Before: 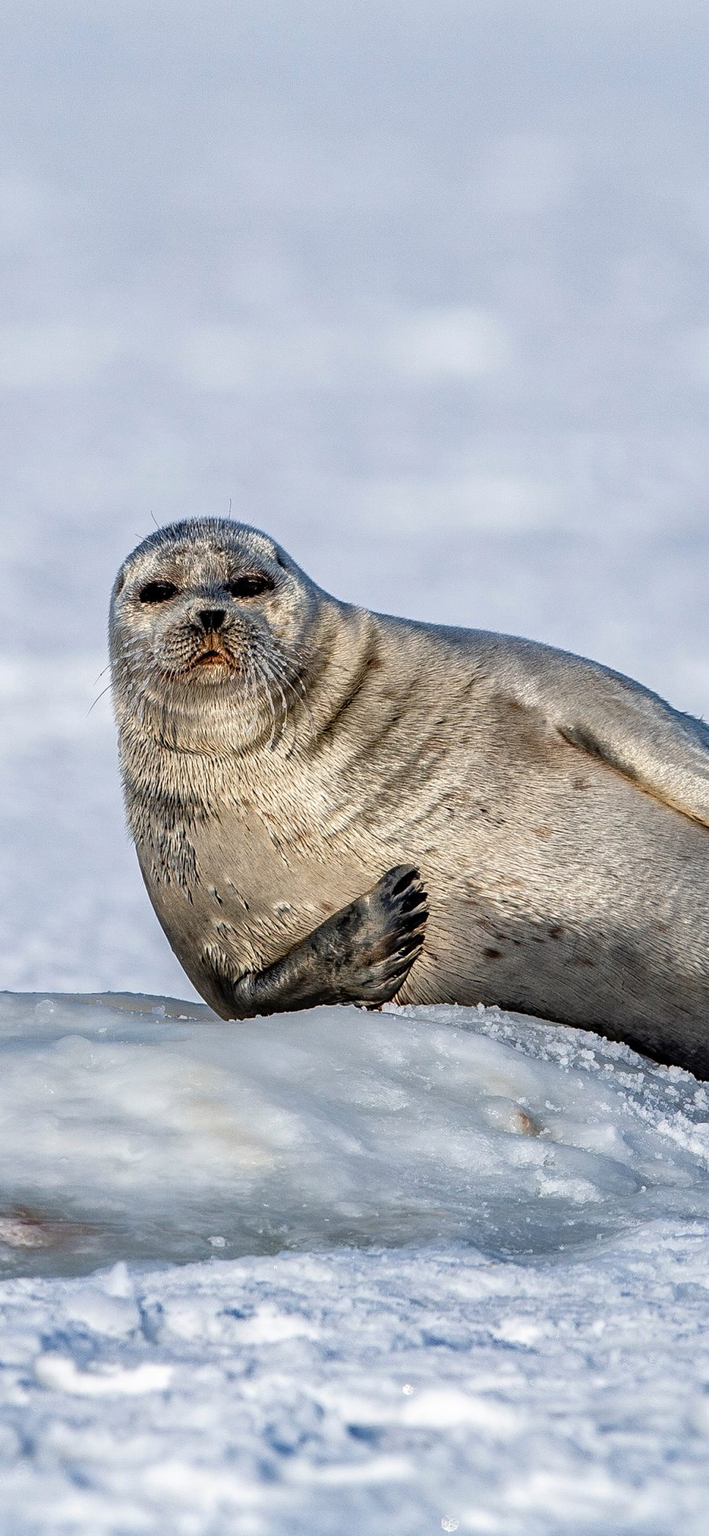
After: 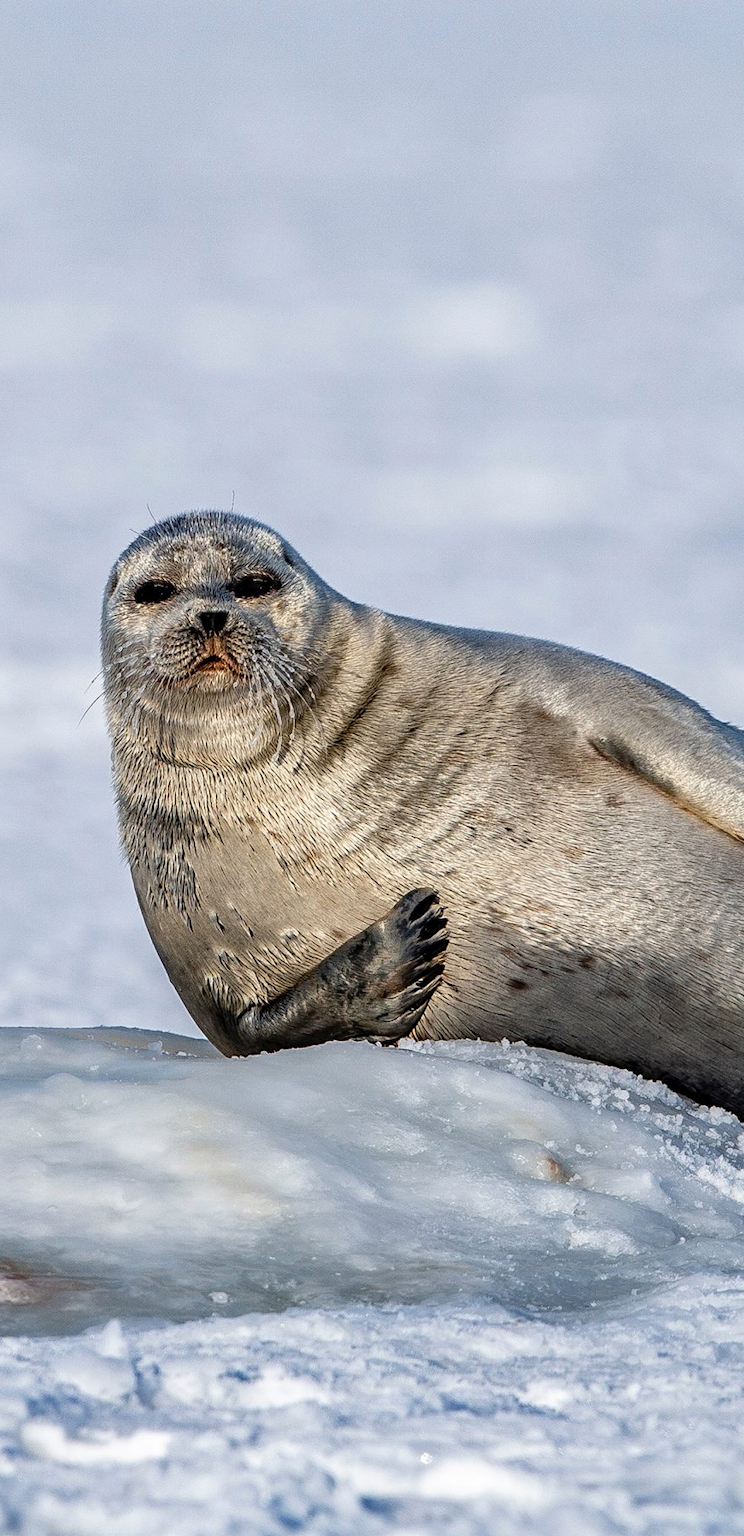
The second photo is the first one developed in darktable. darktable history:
crop: left 2.269%, top 3.101%, right 1.032%, bottom 4.826%
